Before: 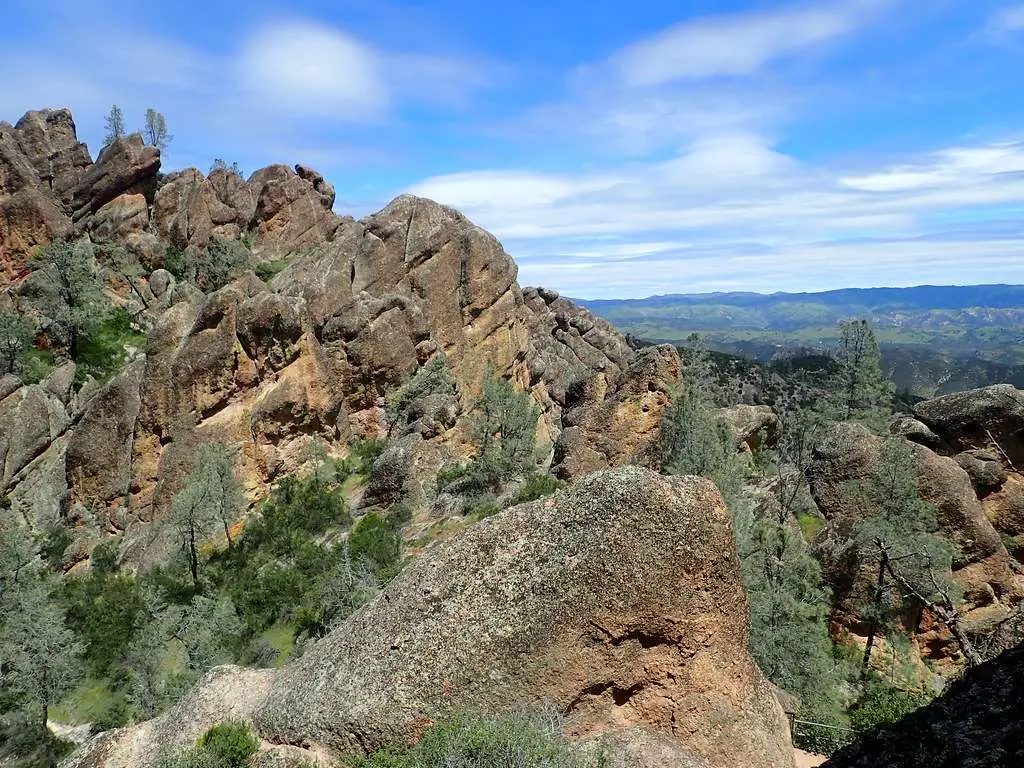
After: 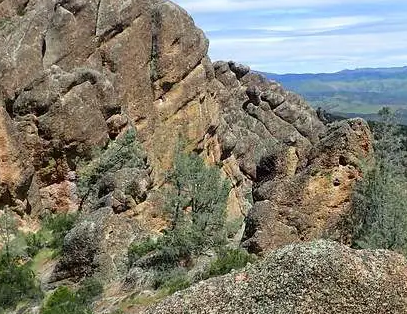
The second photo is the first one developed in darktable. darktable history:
crop: left 30.254%, top 29.508%, right 29.931%, bottom 29.512%
